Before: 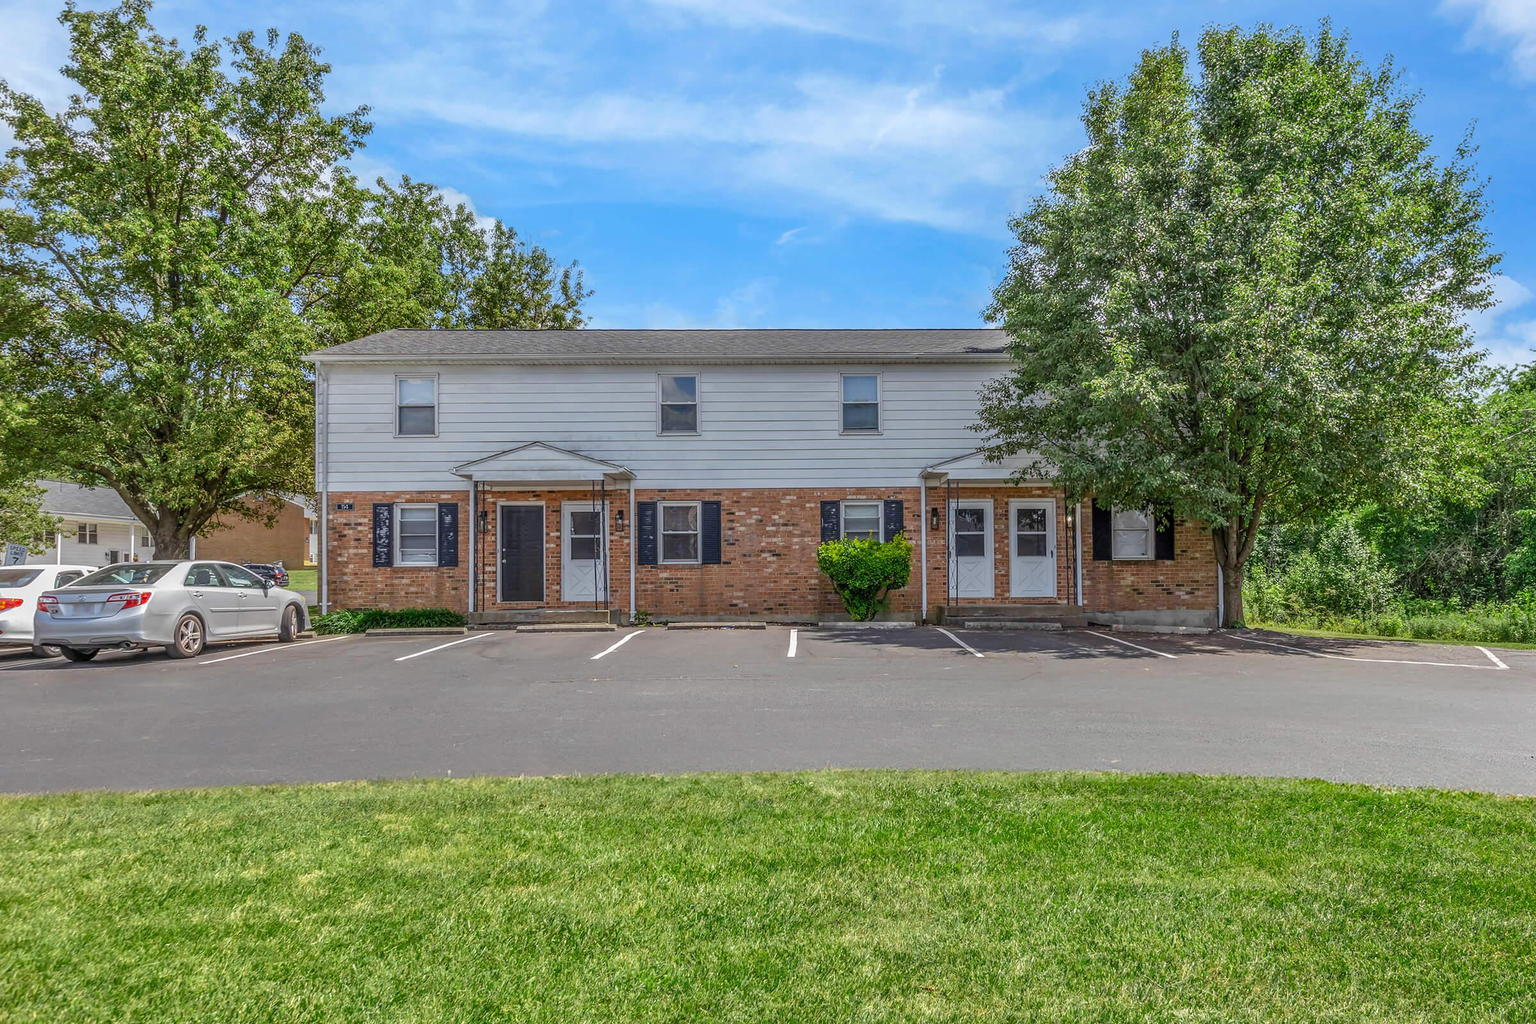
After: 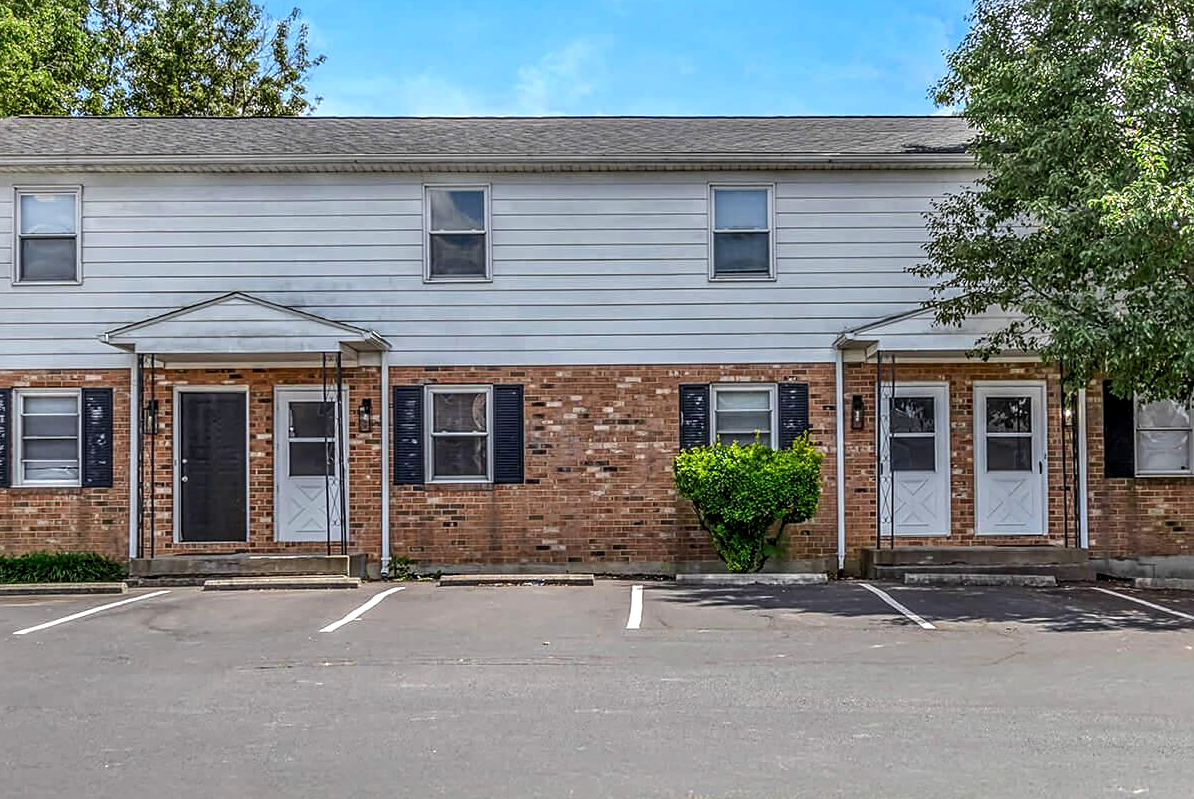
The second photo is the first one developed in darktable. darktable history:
local contrast: on, module defaults
exposure: black level correction 0, exposure 0 EV, compensate exposure bias true, compensate highlight preservation false
sharpen: radius 2.529, amount 0.324
tone equalizer: -8 EV -0.389 EV, -7 EV -0.37 EV, -6 EV -0.328 EV, -5 EV -0.212 EV, -3 EV 0.23 EV, -2 EV 0.317 EV, -1 EV 0.413 EV, +0 EV 0.441 EV, edges refinement/feathering 500, mask exposure compensation -1.57 EV, preserve details no
crop: left 25.133%, top 24.9%, right 25.094%, bottom 25.138%
